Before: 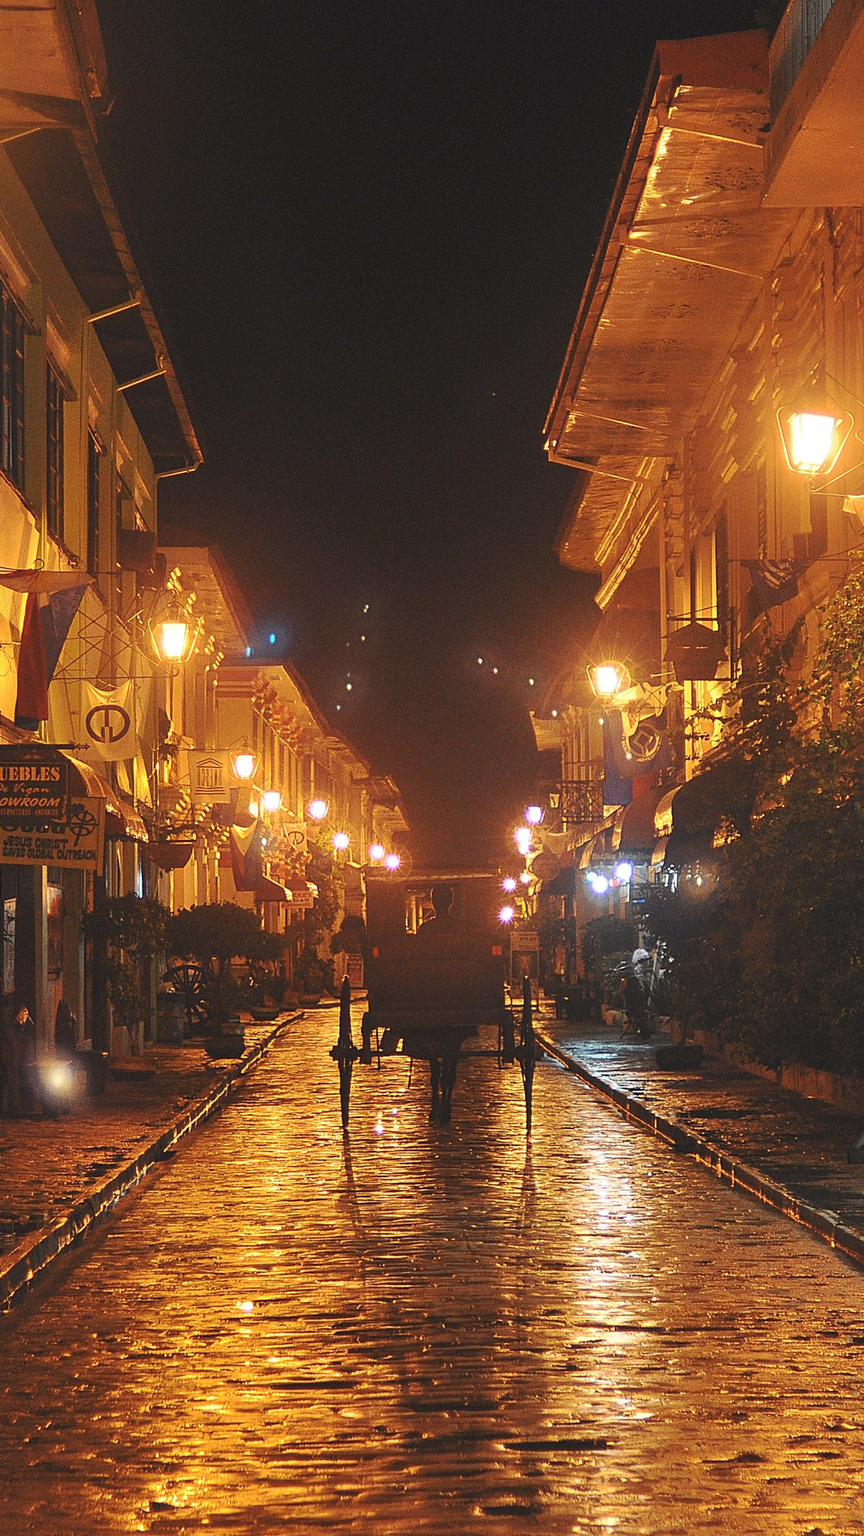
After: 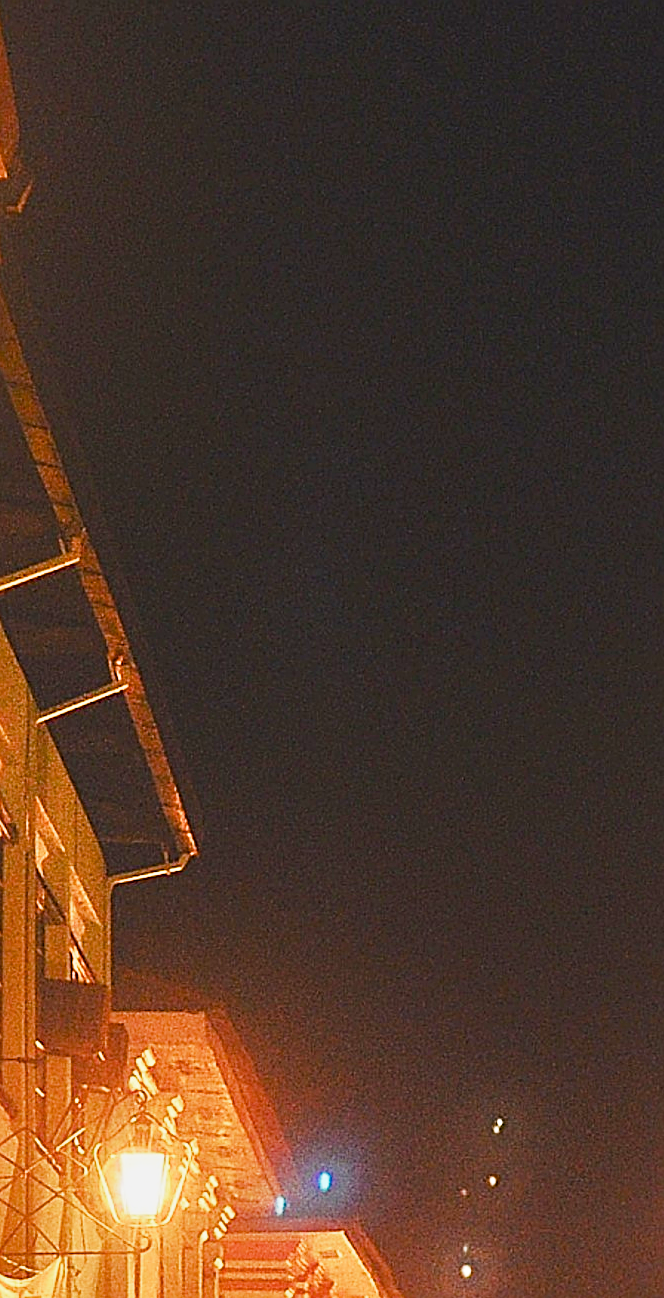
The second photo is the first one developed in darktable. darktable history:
tone equalizer: -8 EV 0.016 EV, -7 EV -0.028 EV, -6 EV 0.043 EV, -5 EV 0.047 EV, -4 EV 0.28 EV, -3 EV 0.62 EV, -2 EV 0.582 EV, -1 EV 0.189 EV, +0 EV 0.028 EV
color balance rgb: perceptual saturation grading › global saturation 20%, perceptual saturation grading › highlights -50.546%, perceptual saturation grading › shadows 30.344%, global vibrance 25.053%
sharpen: on, module defaults
crop and rotate: left 11.292%, top 0.065%, right 47.179%, bottom 54.27%
base curve: curves: ch0 [(0, 0) (0.088, 0.125) (0.176, 0.251) (0.354, 0.501) (0.613, 0.749) (1, 0.877)], preserve colors none
